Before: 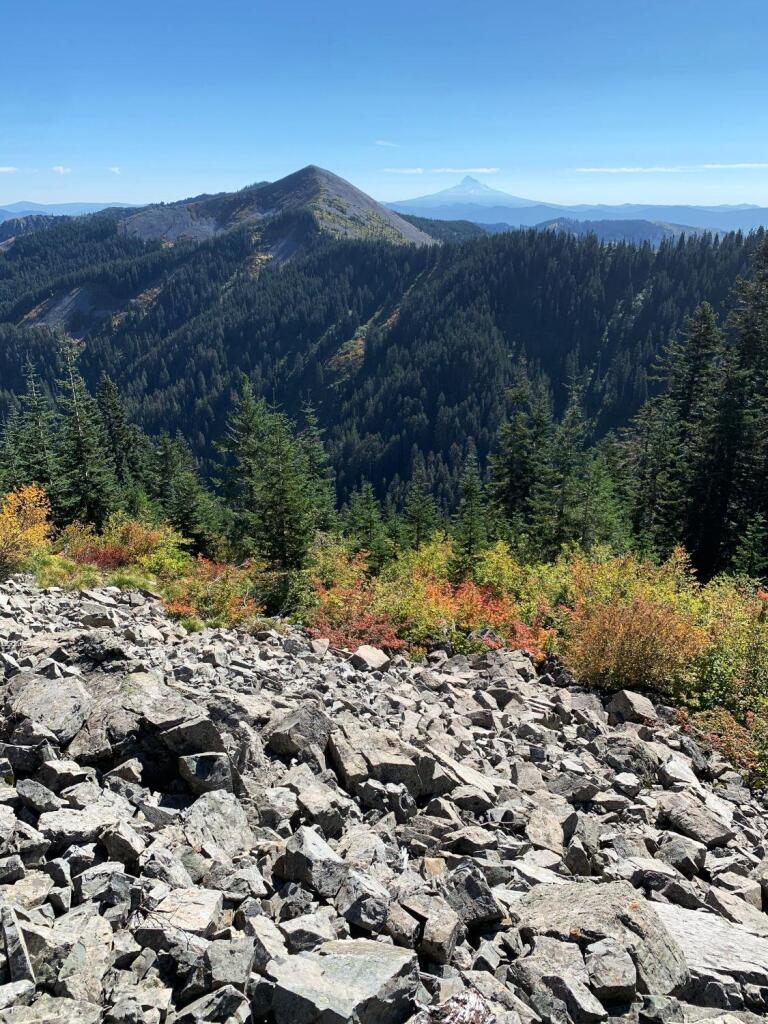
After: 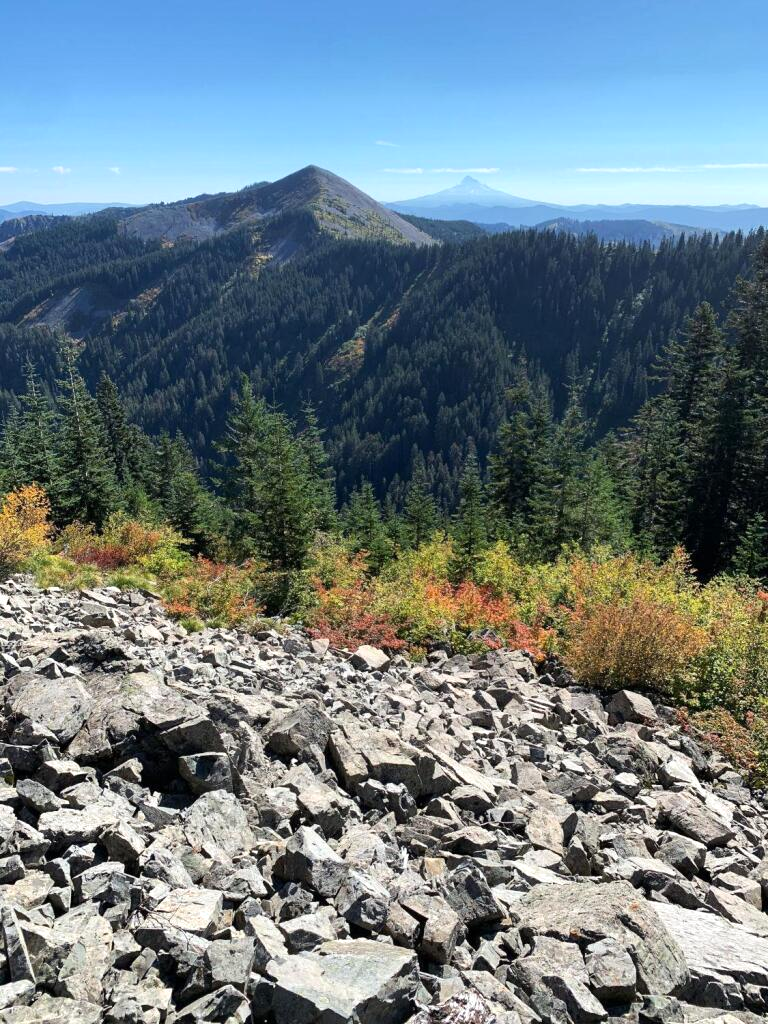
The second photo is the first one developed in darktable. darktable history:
exposure: exposure 0.166 EV, compensate exposure bias true, compensate highlight preservation false
